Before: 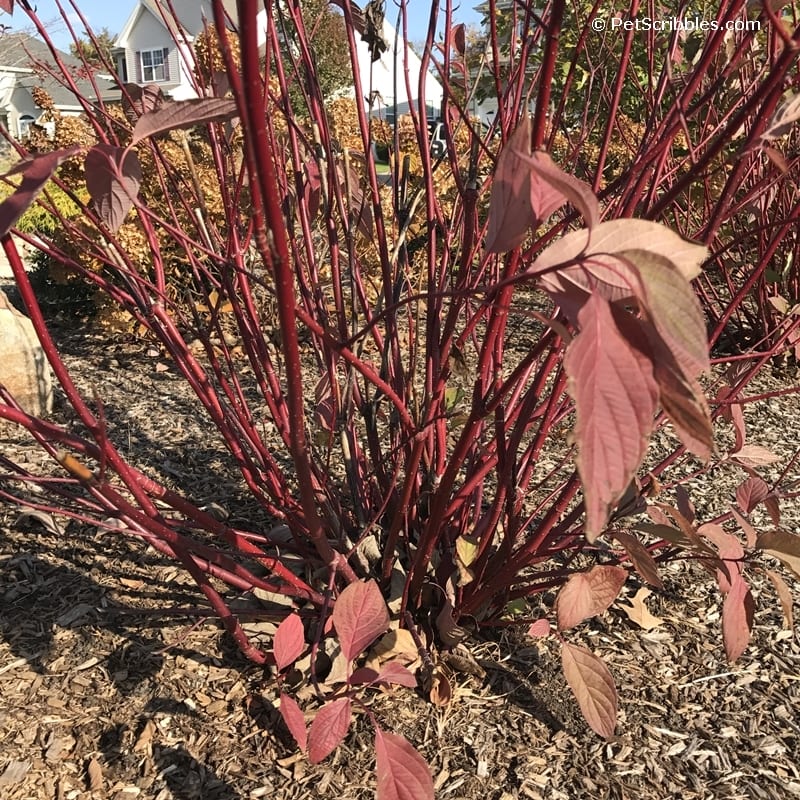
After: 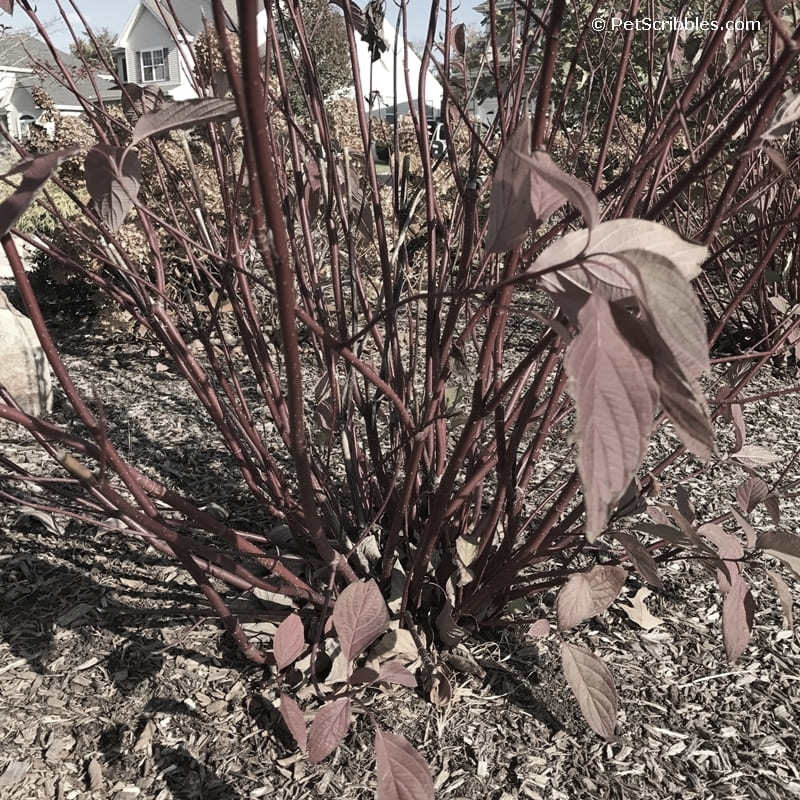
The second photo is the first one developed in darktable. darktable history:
color correction: highlights b* -0.034, saturation 0.358
